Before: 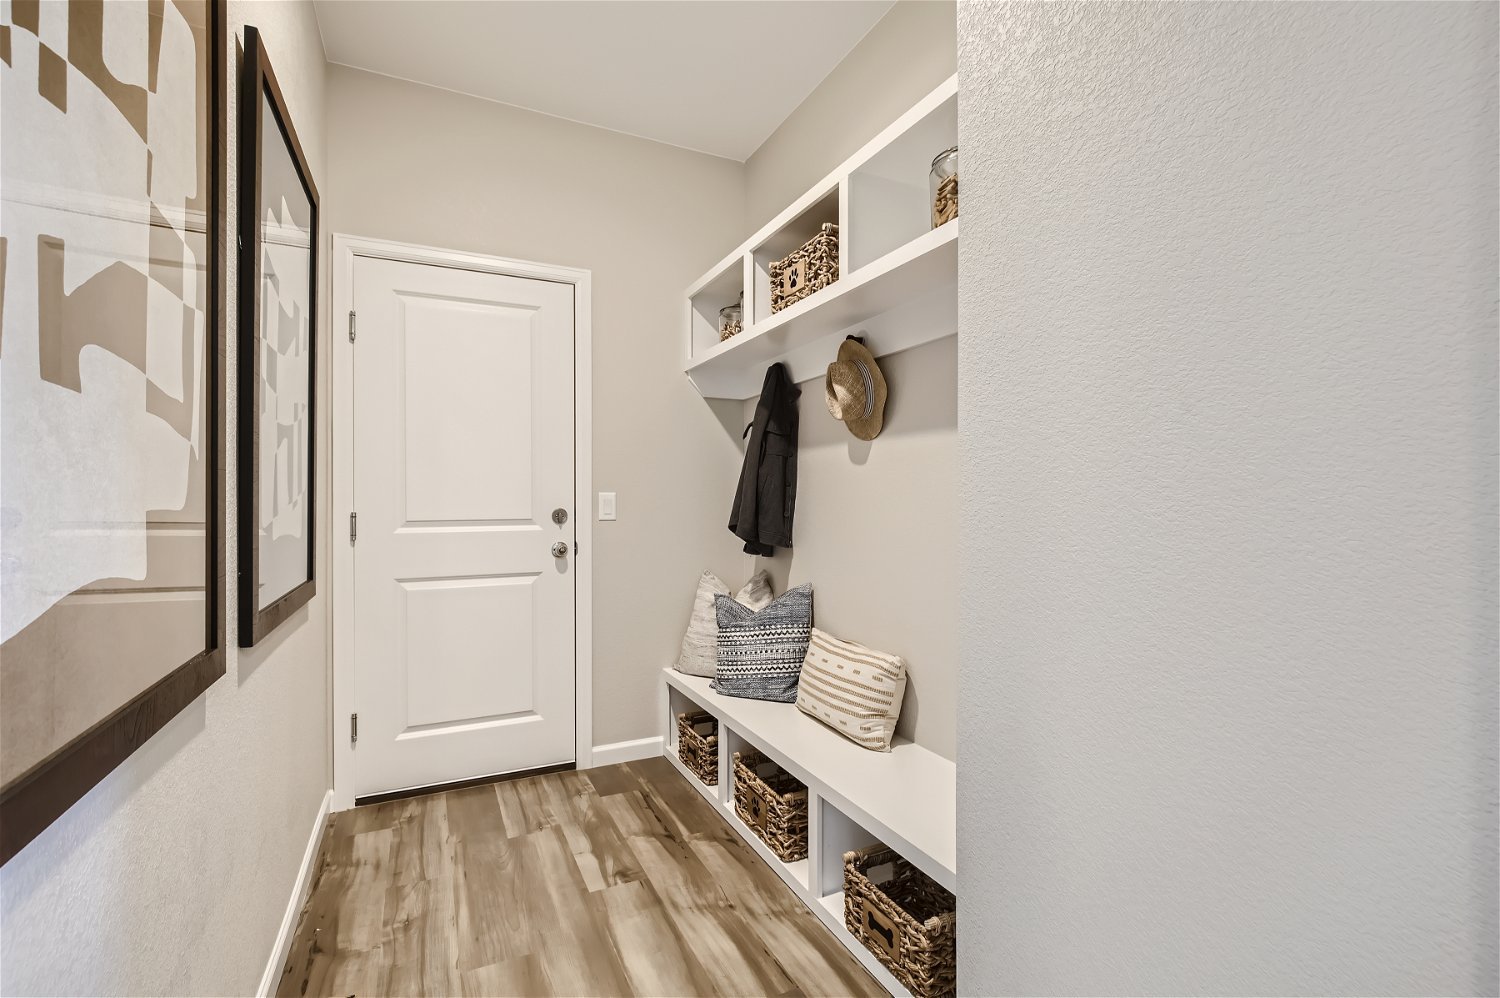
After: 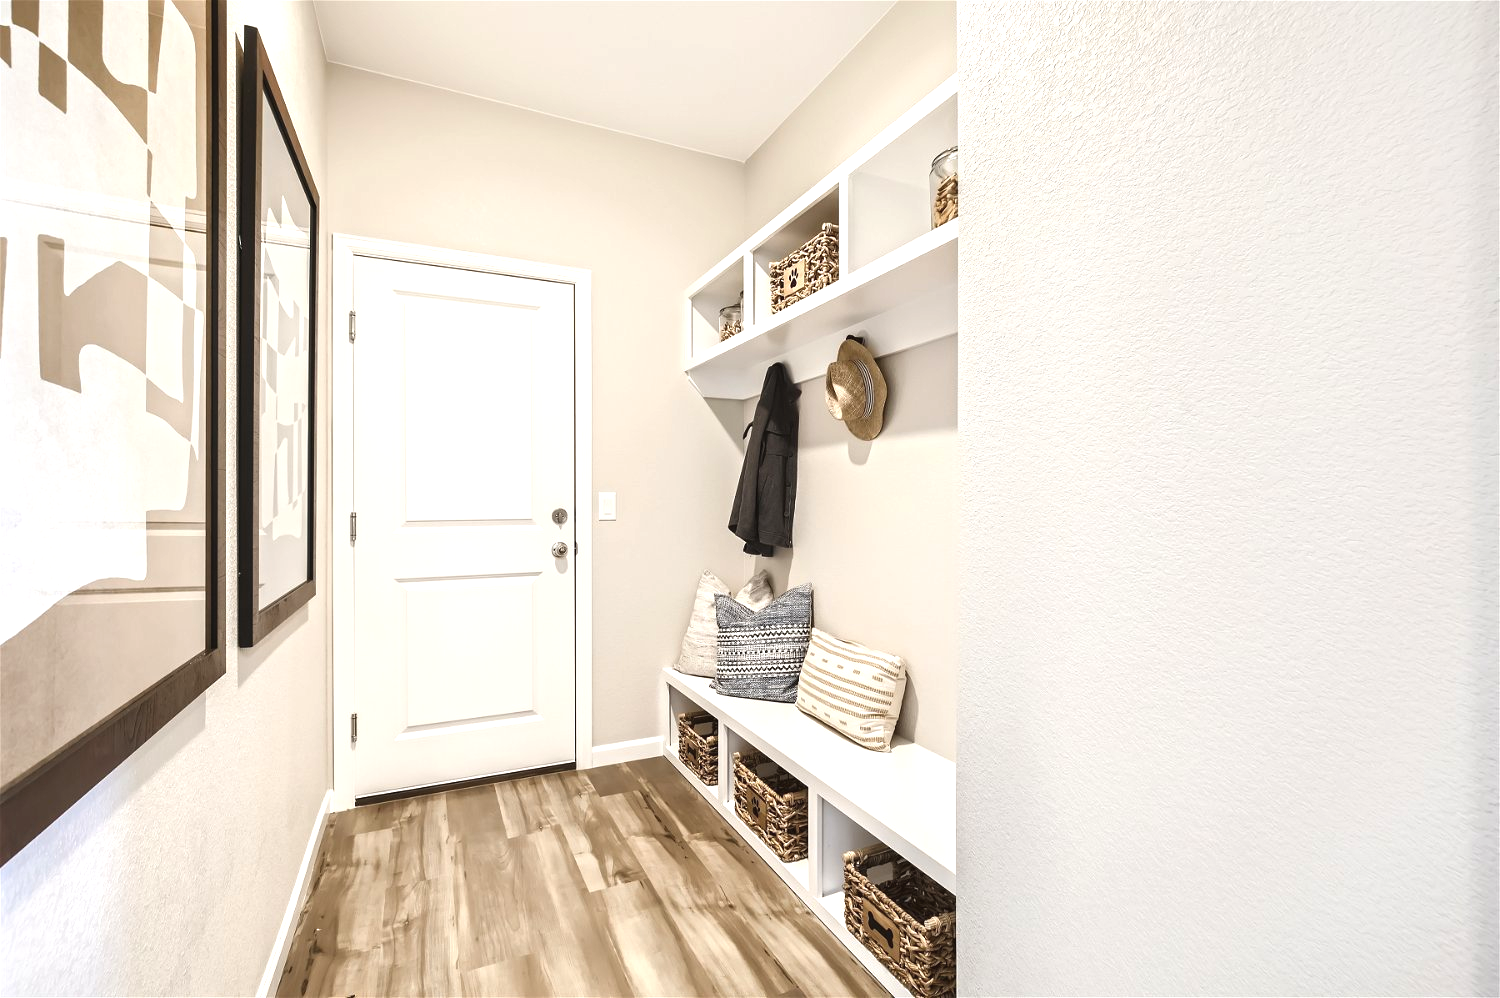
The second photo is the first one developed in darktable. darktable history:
levels: levels [0, 0.492, 0.984]
exposure: black level correction -0.002, exposure 0.708 EV, compensate highlight preservation false
